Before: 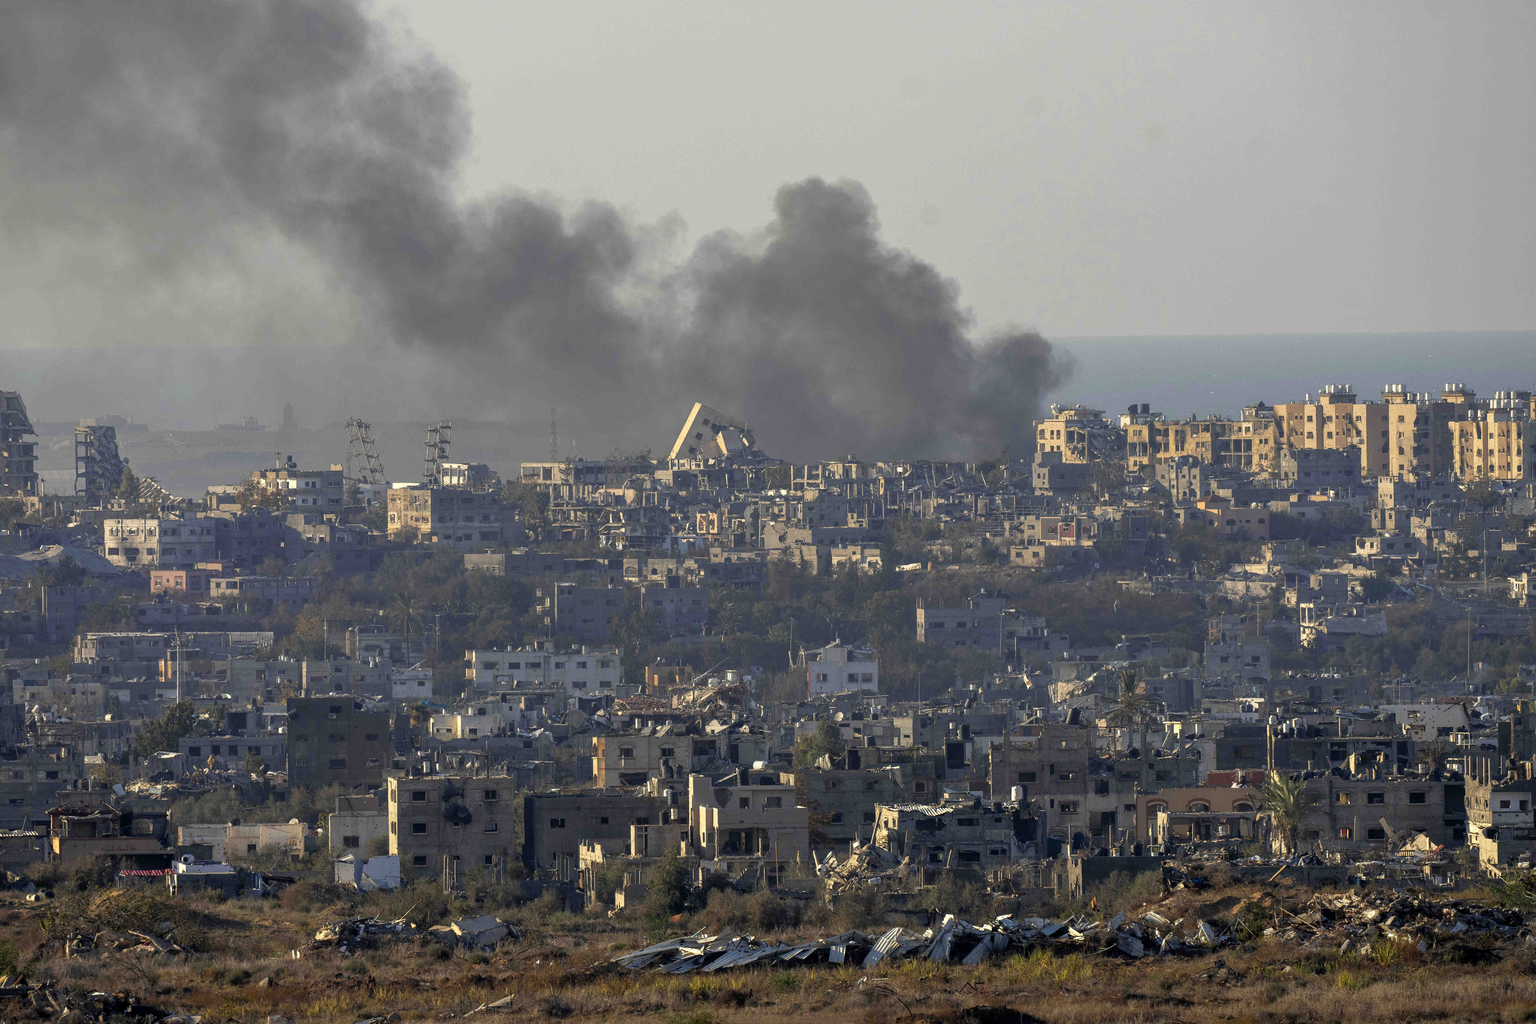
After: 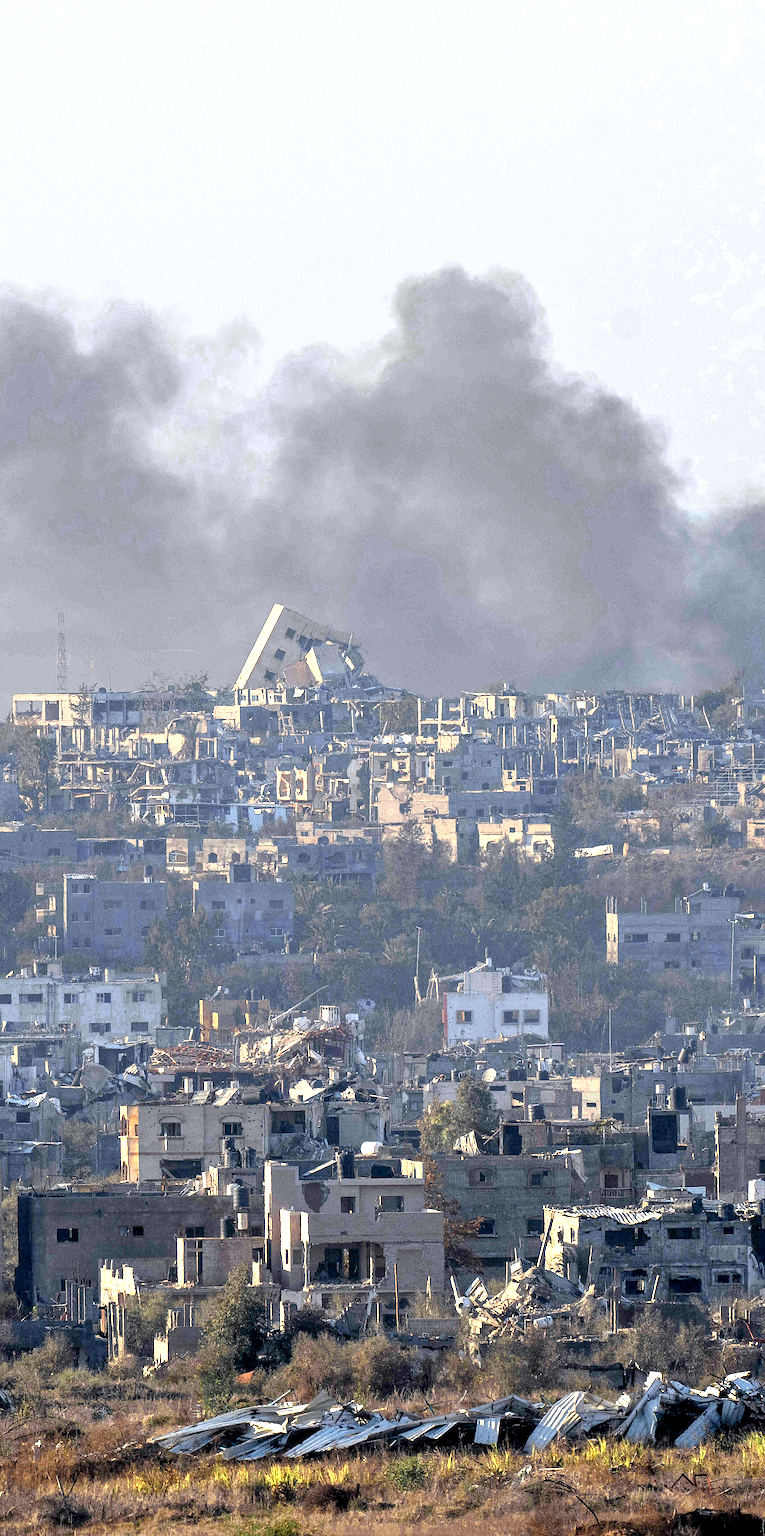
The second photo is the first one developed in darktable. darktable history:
contrast brightness saturation: contrast 0.197, brightness 0.164, saturation 0.223
exposure: black level correction 0.001, exposure 0.675 EV, compensate exposure bias true, compensate highlight preservation false
crop: left 33.385%, right 33.397%
color zones: curves: ch0 [(0.004, 0.306) (0.107, 0.448) (0.252, 0.656) (0.41, 0.398) (0.595, 0.515) (0.768, 0.628)]; ch1 [(0.07, 0.323) (0.151, 0.452) (0.252, 0.608) (0.346, 0.221) (0.463, 0.189) (0.61, 0.368) (0.735, 0.395) (0.921, 0.412)]; ch2 [(0, 0.476) (0.132, 0.512) (0.243, 0.512) (0.397, 0.48) (0.522, 0.376) (0.634, 0.536) (0.761, 0.46)]
shadows and highlights: radius 125.64, shadows 30.41, highlights -30.63, low approximation 0.01, soften with gaussian
color calibration: illuminant as shot in camera, x 0.358, y 0.373, temperature 4628.91 K
sharpen: on, module defaults
